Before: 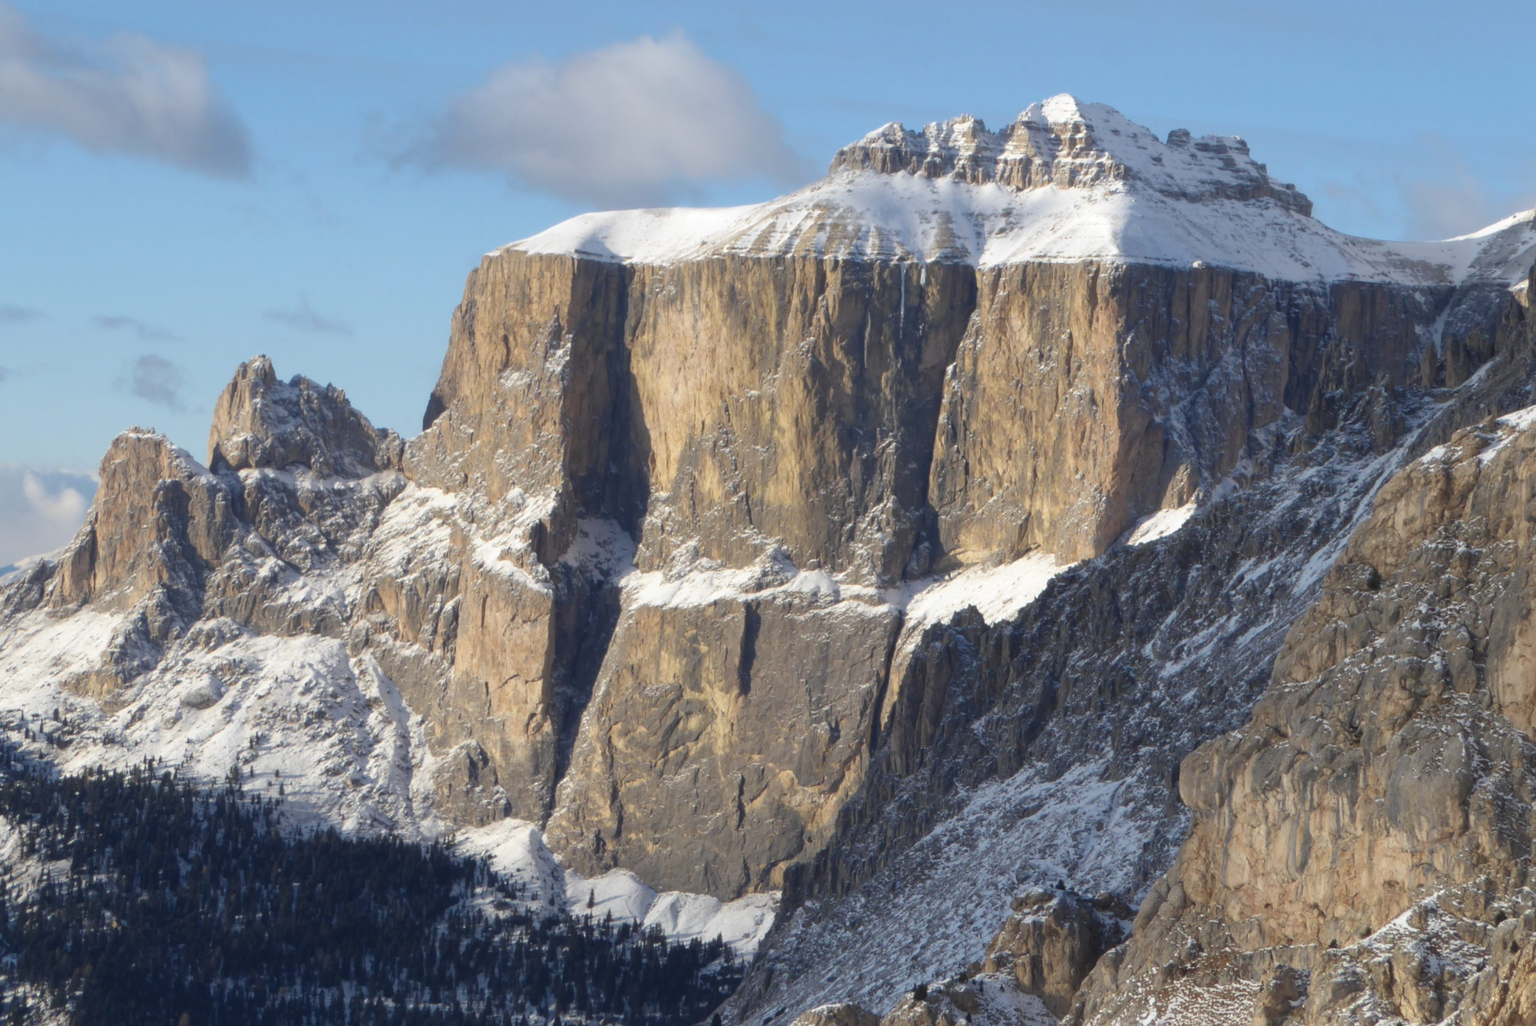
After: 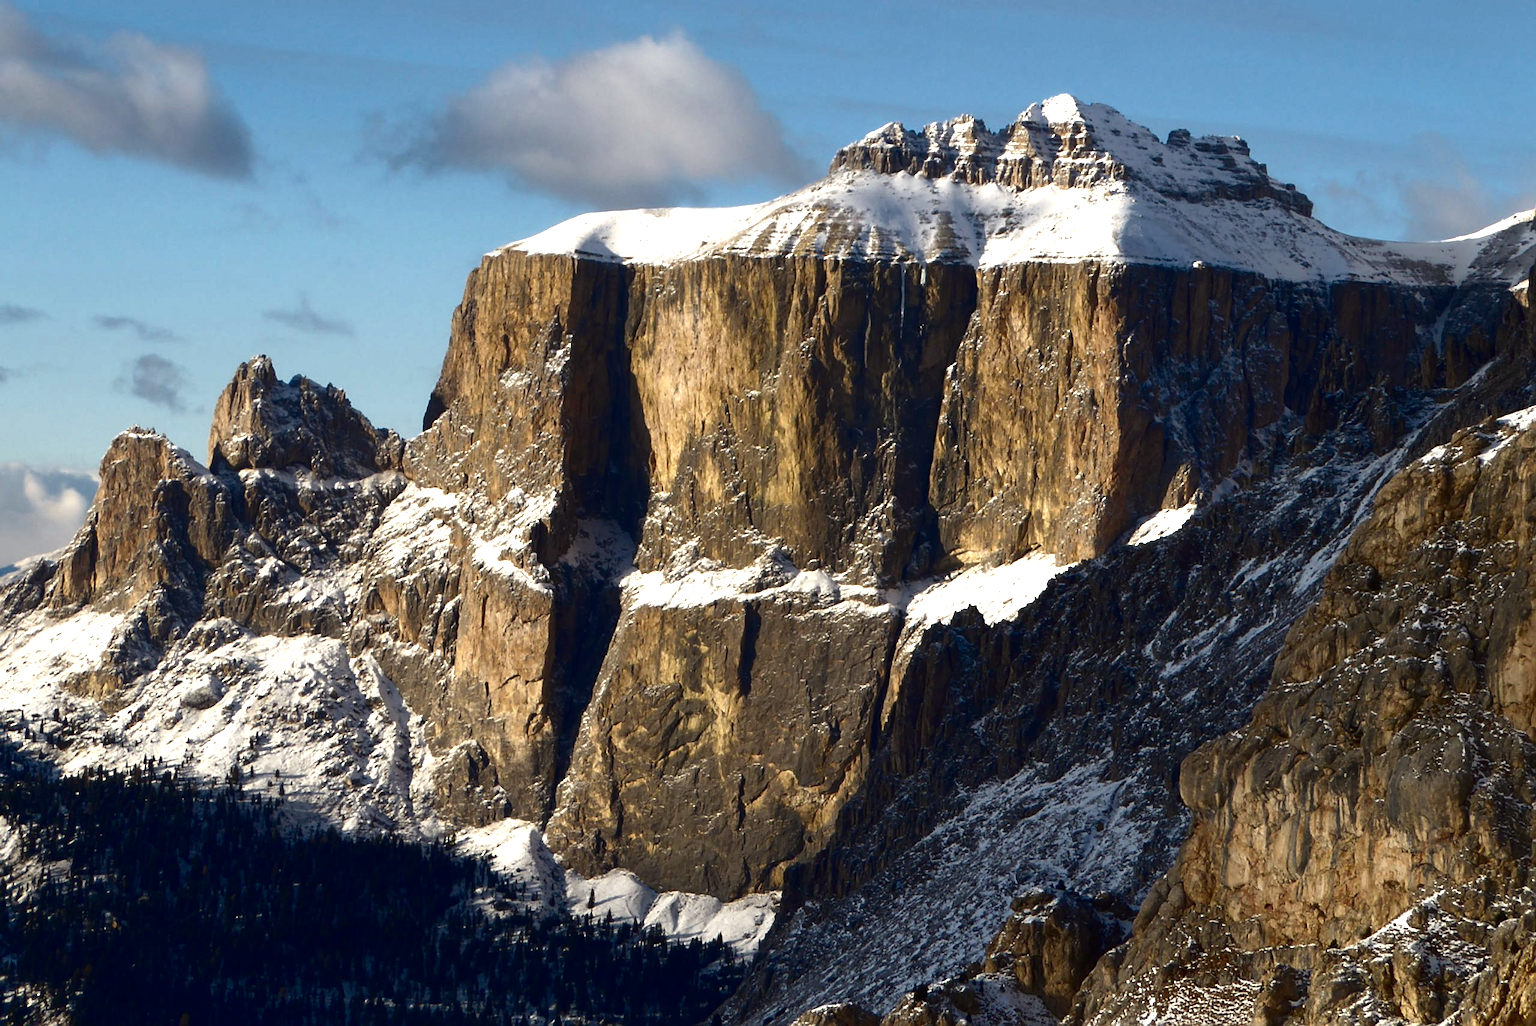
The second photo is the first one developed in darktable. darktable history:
contrast brightness saturation: contrast 0.087, brightness -0.591, saturation 0.173
exposure: black level correction 0.001, exposure 0.499 EV, compensate highlight preservation false
color calibration: x 0.334, y 0.348, temperature 5397.93 K
sharpen: on, module defaults
